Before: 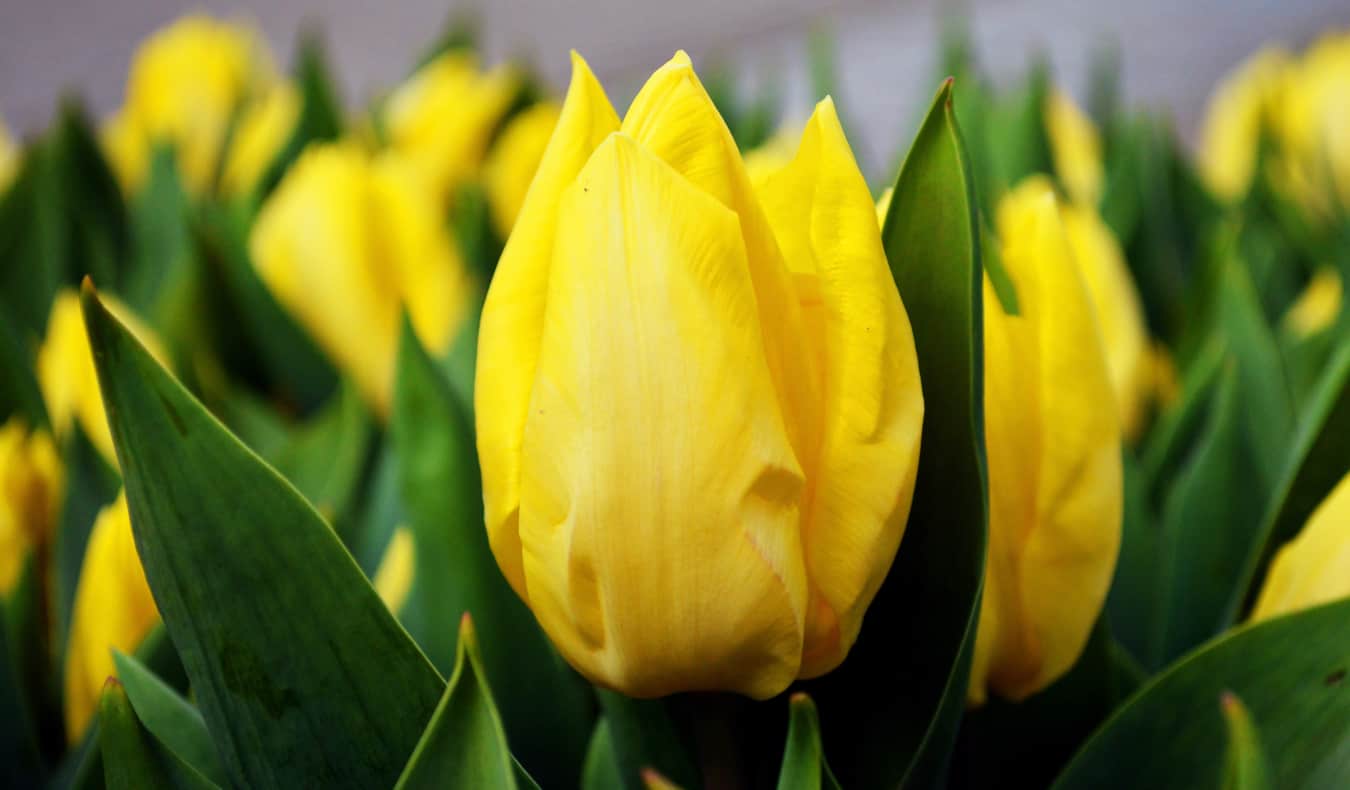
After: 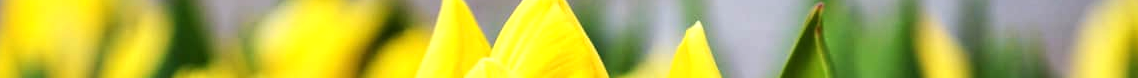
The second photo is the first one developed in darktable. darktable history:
crop and rotate: left 9.644%, top 9.491%, right 6.021%, bottom 80.509%
tone equalizer: -8 EV -0.417 EV, -7 EV -0.389 EV, -6 EV -0.333 EV, -5 EV -0.222 EV, -3 EV 0.222 EV, -2 EV 0.333 EV, -1 EV 0.389 EV, +0 EV 0.417 EV, edges refinement/feathering 500, mask exposure compensation -1.57 EV, preserve details no
